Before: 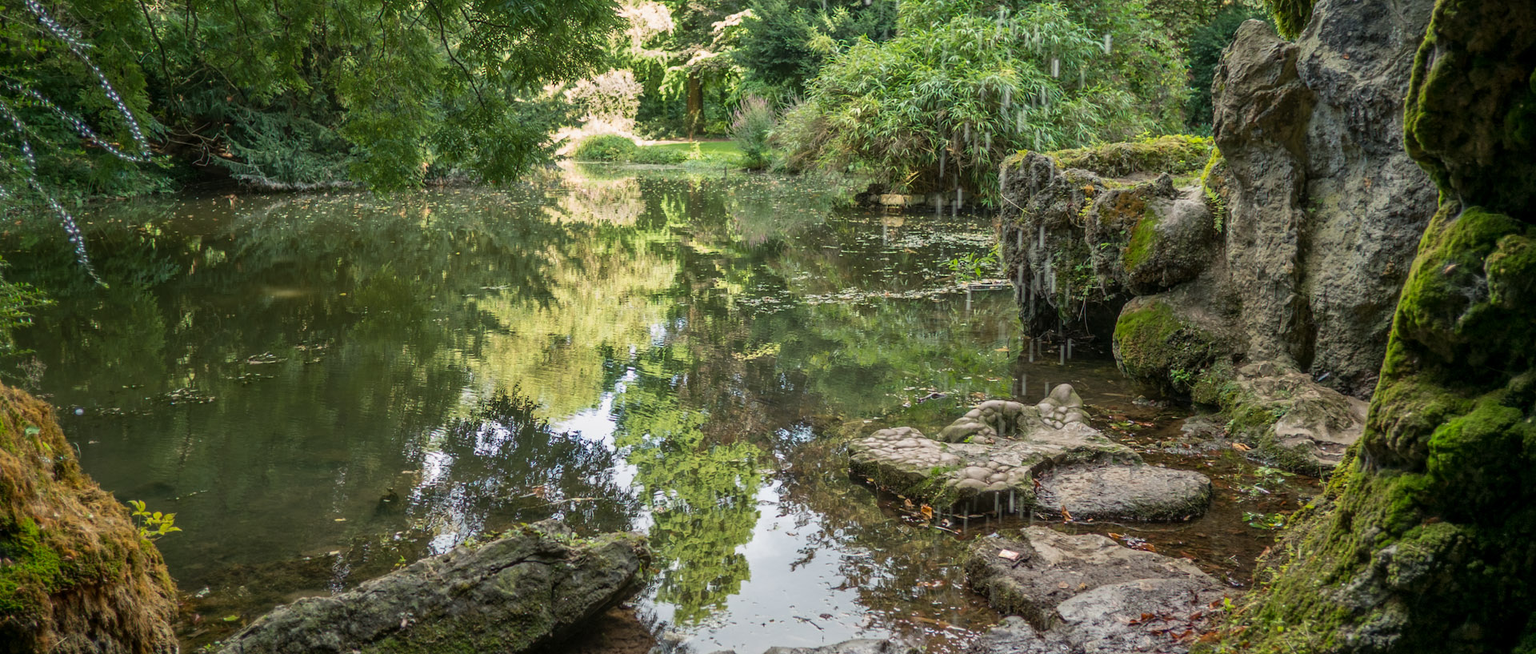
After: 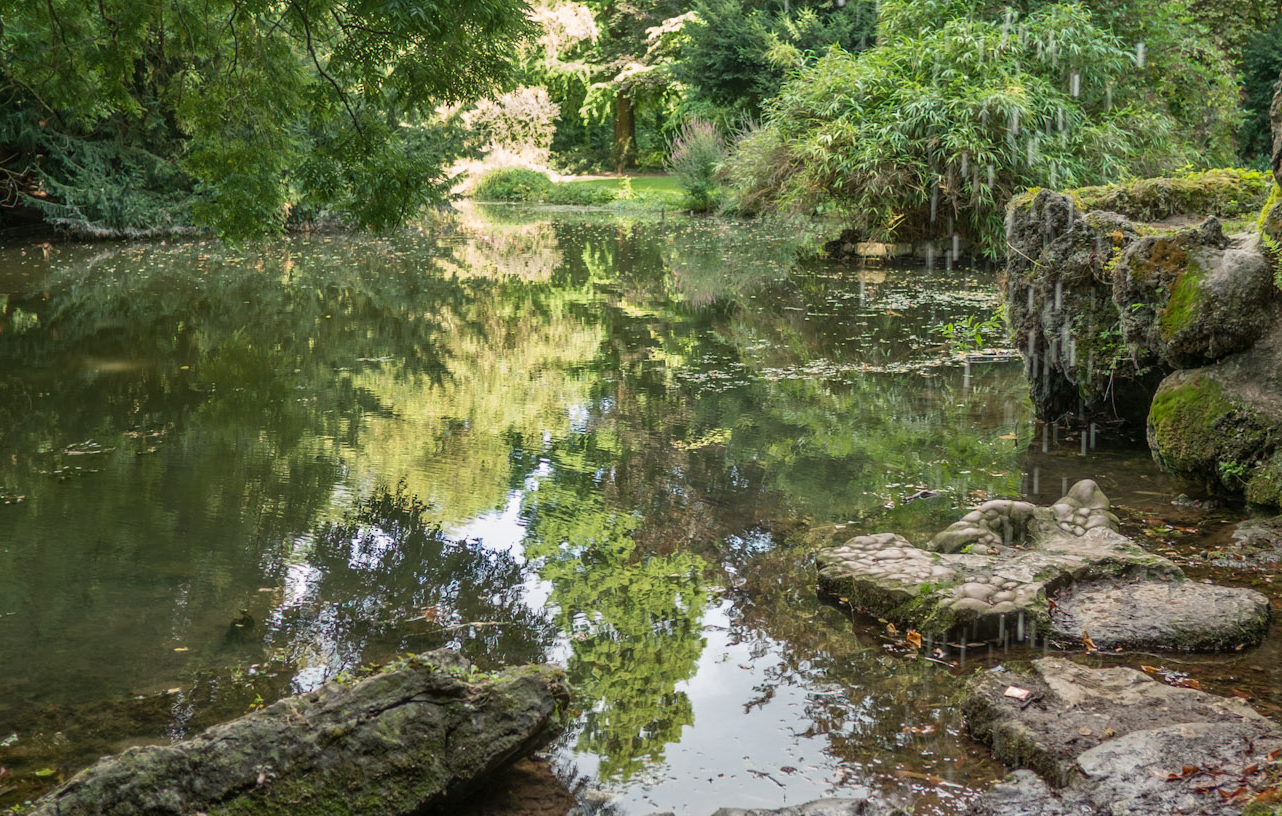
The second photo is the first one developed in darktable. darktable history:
shadows and highlights: shadows 13.9, white point adjustment 1.14, soften with gaussian
crop and rotate: left 12.736%, right 20.487%
